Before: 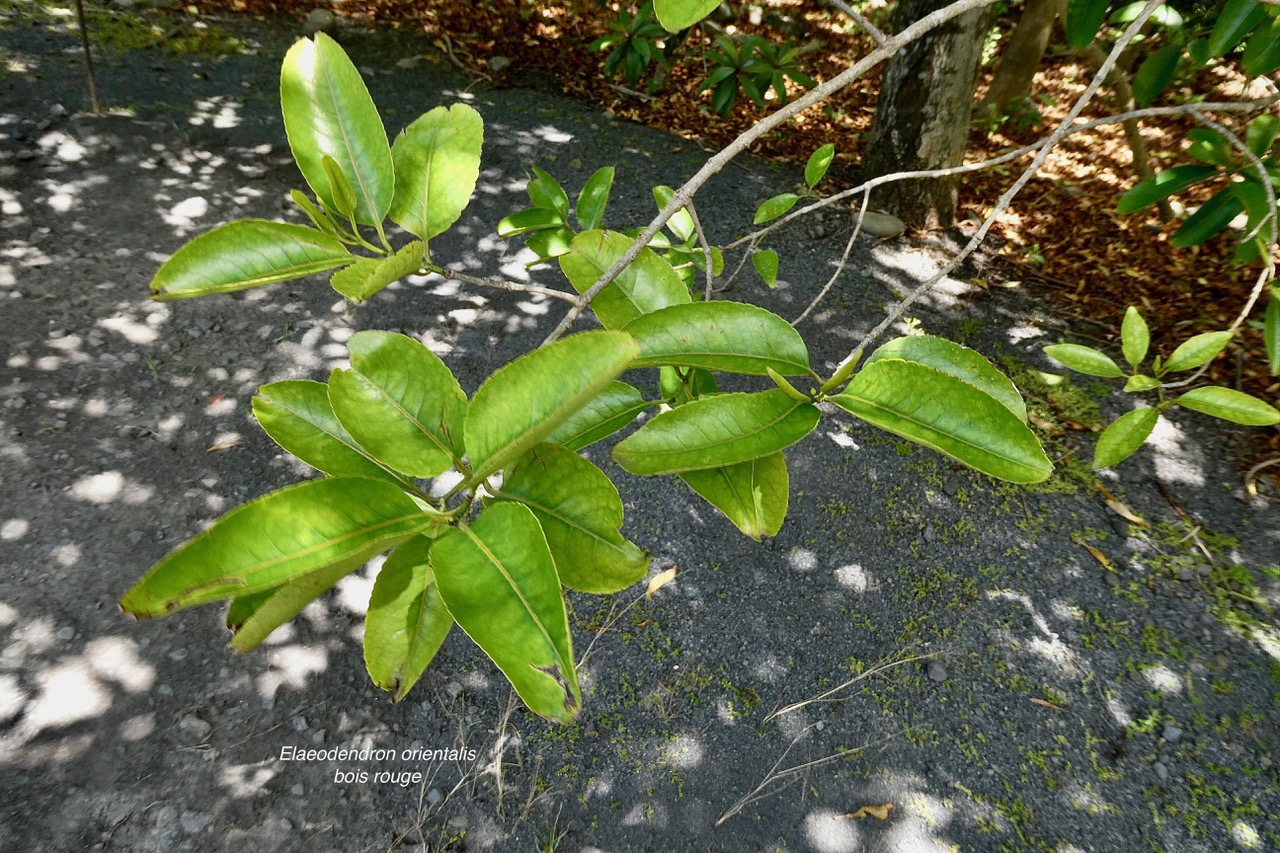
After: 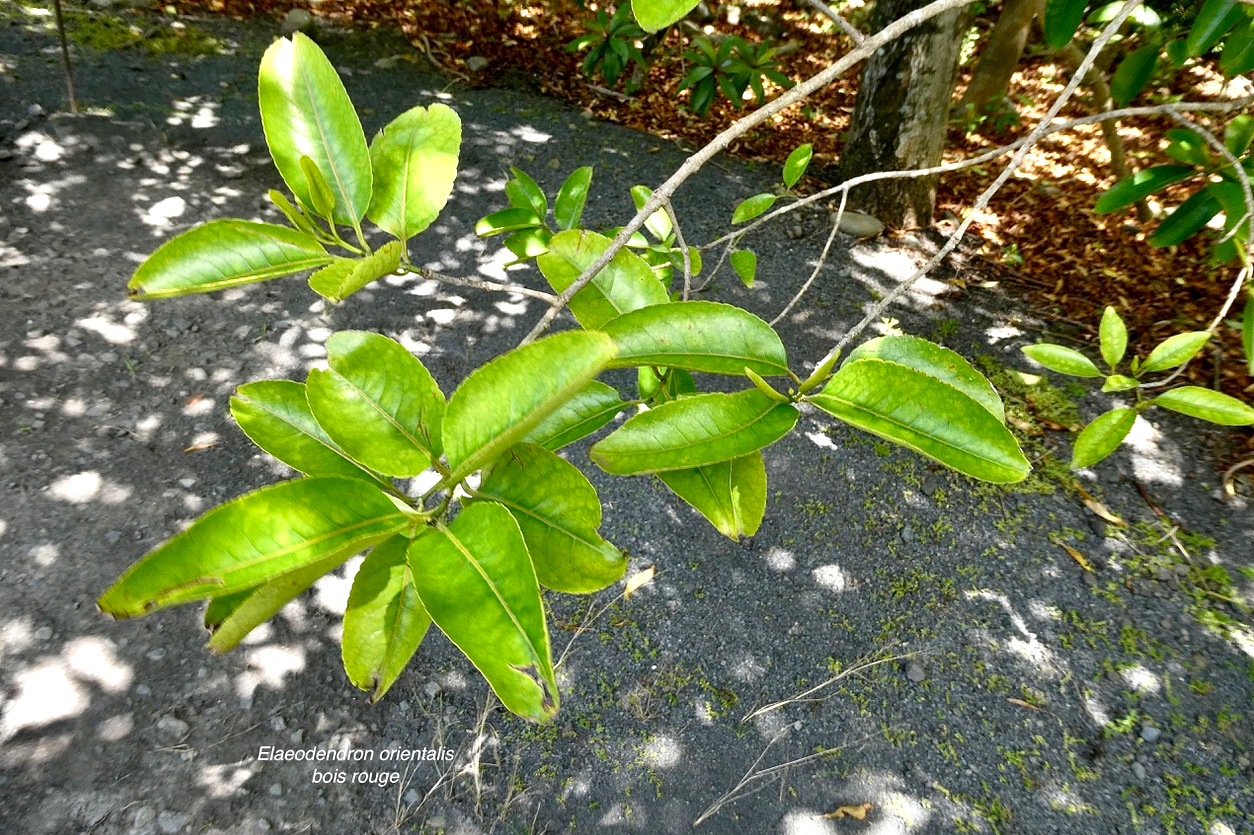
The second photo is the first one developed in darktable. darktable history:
crop: left 1.74%, right 0.282%, bottom 2.057%
exposure: black level correction -0.002, exposure 0.541 EV, compensate exposure bias true, compensate highlight preservation false
